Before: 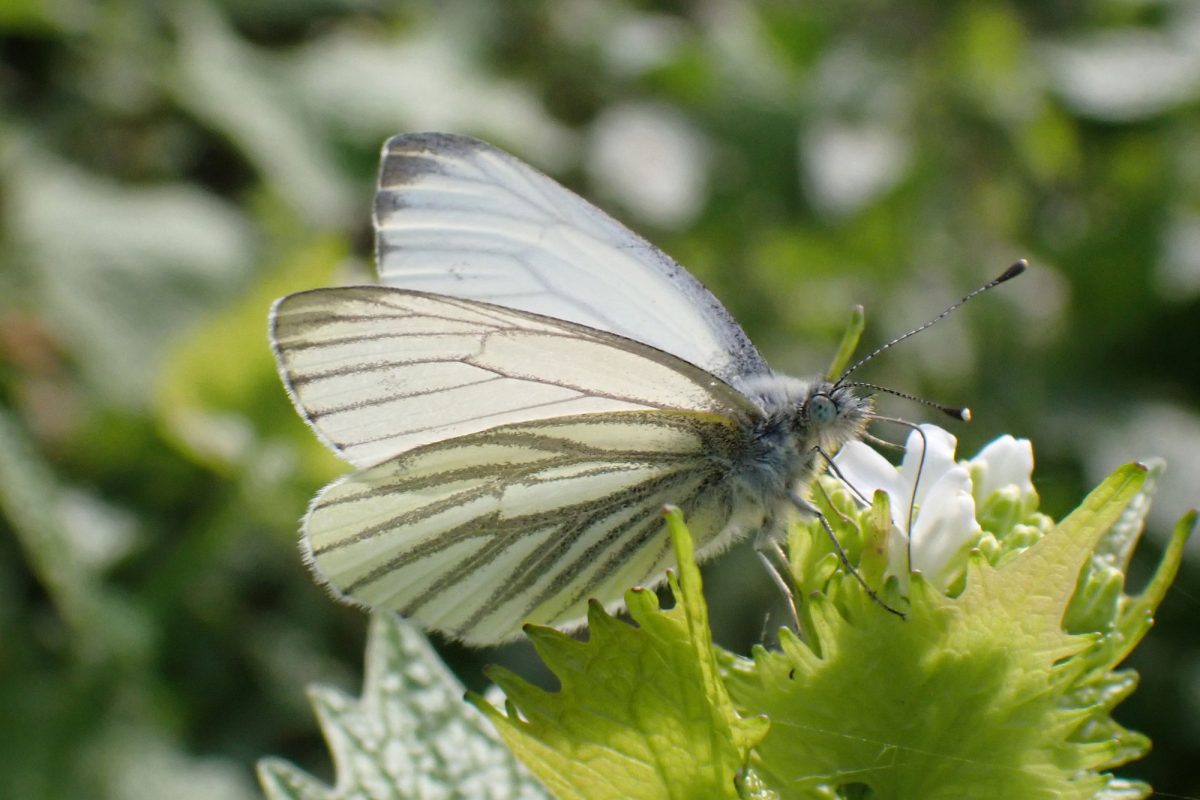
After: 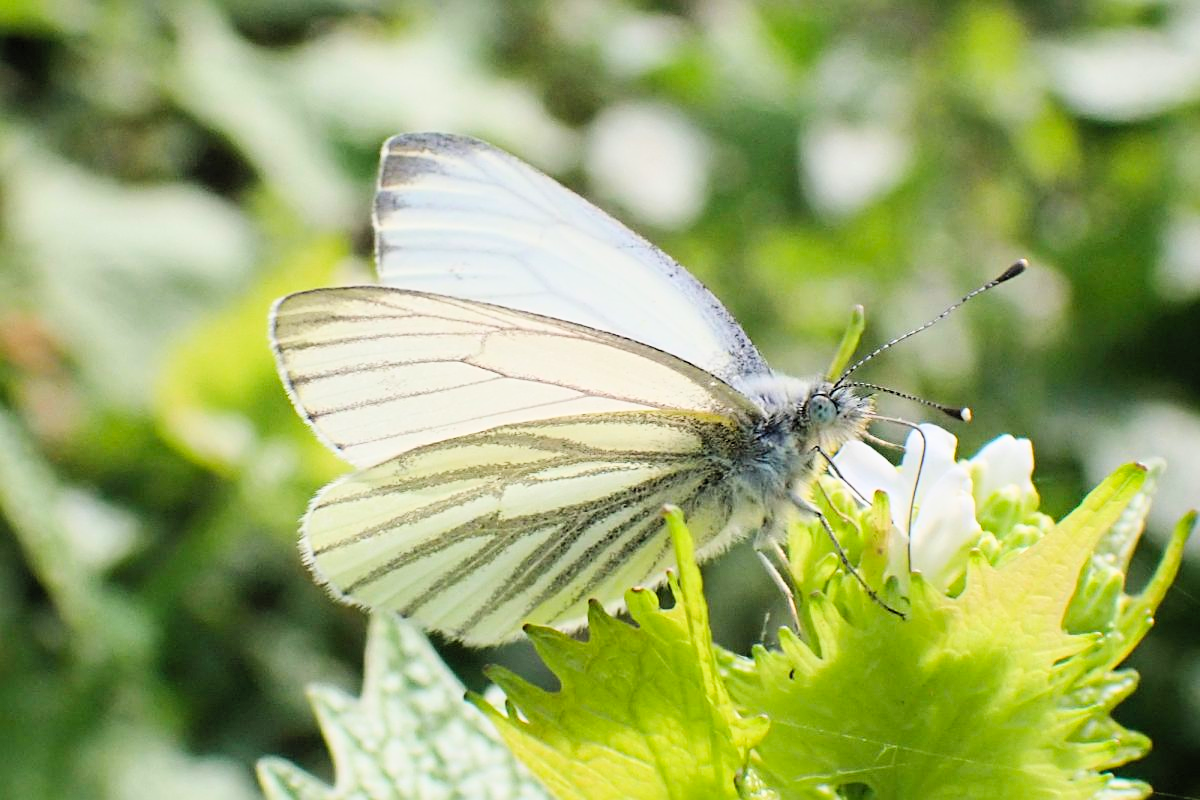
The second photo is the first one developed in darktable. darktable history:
contrast brightness saturation: contrast 0.203, brightness 0.167, saturation 0.225
exposure: black level correction 0, exposure 0.694 EV, compensate highlight preservation false
sharpen: on, module defaults
filmic rgb: middle gray luminance 18.38%, black relative exposure -8.95 EV, white relative exposure 3.75 EV, threshold 5.99 EV, target black luminance 0%, hardness 4.81, latitude 68.27%, contrast 0.945, highlights saturation mix 19.95%, shadows ↔ highlights balance 21.72%, enable highlight reconstruction true
